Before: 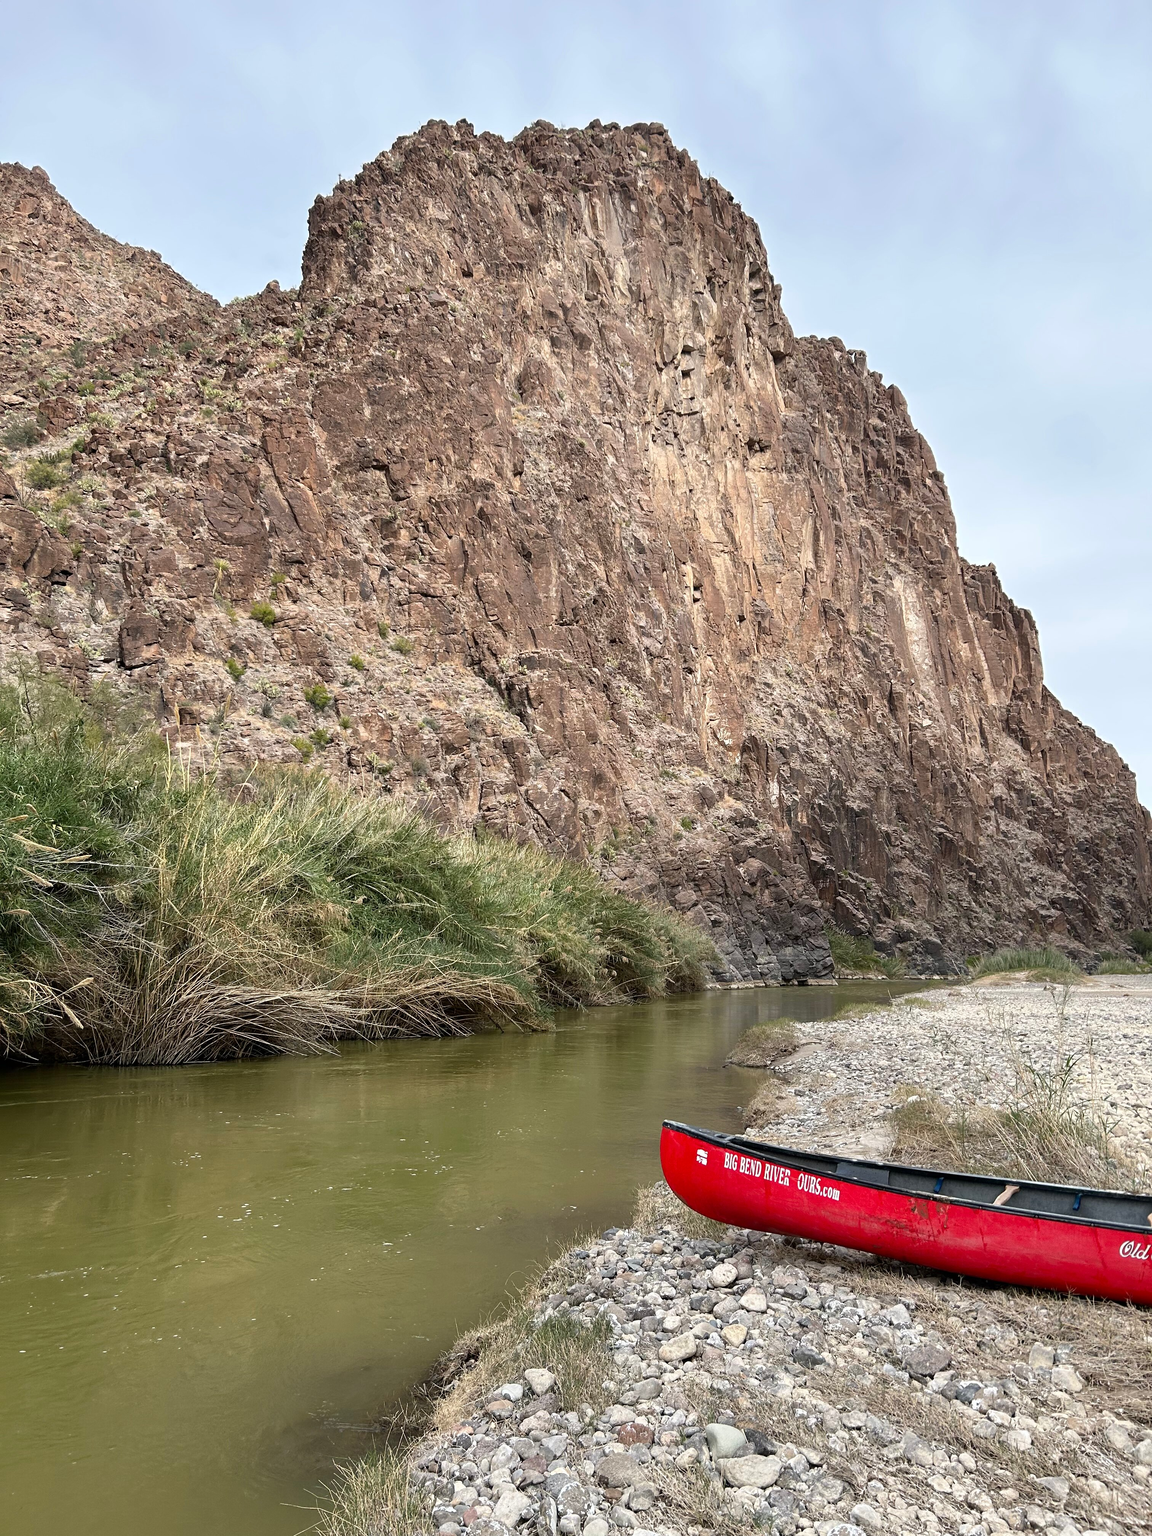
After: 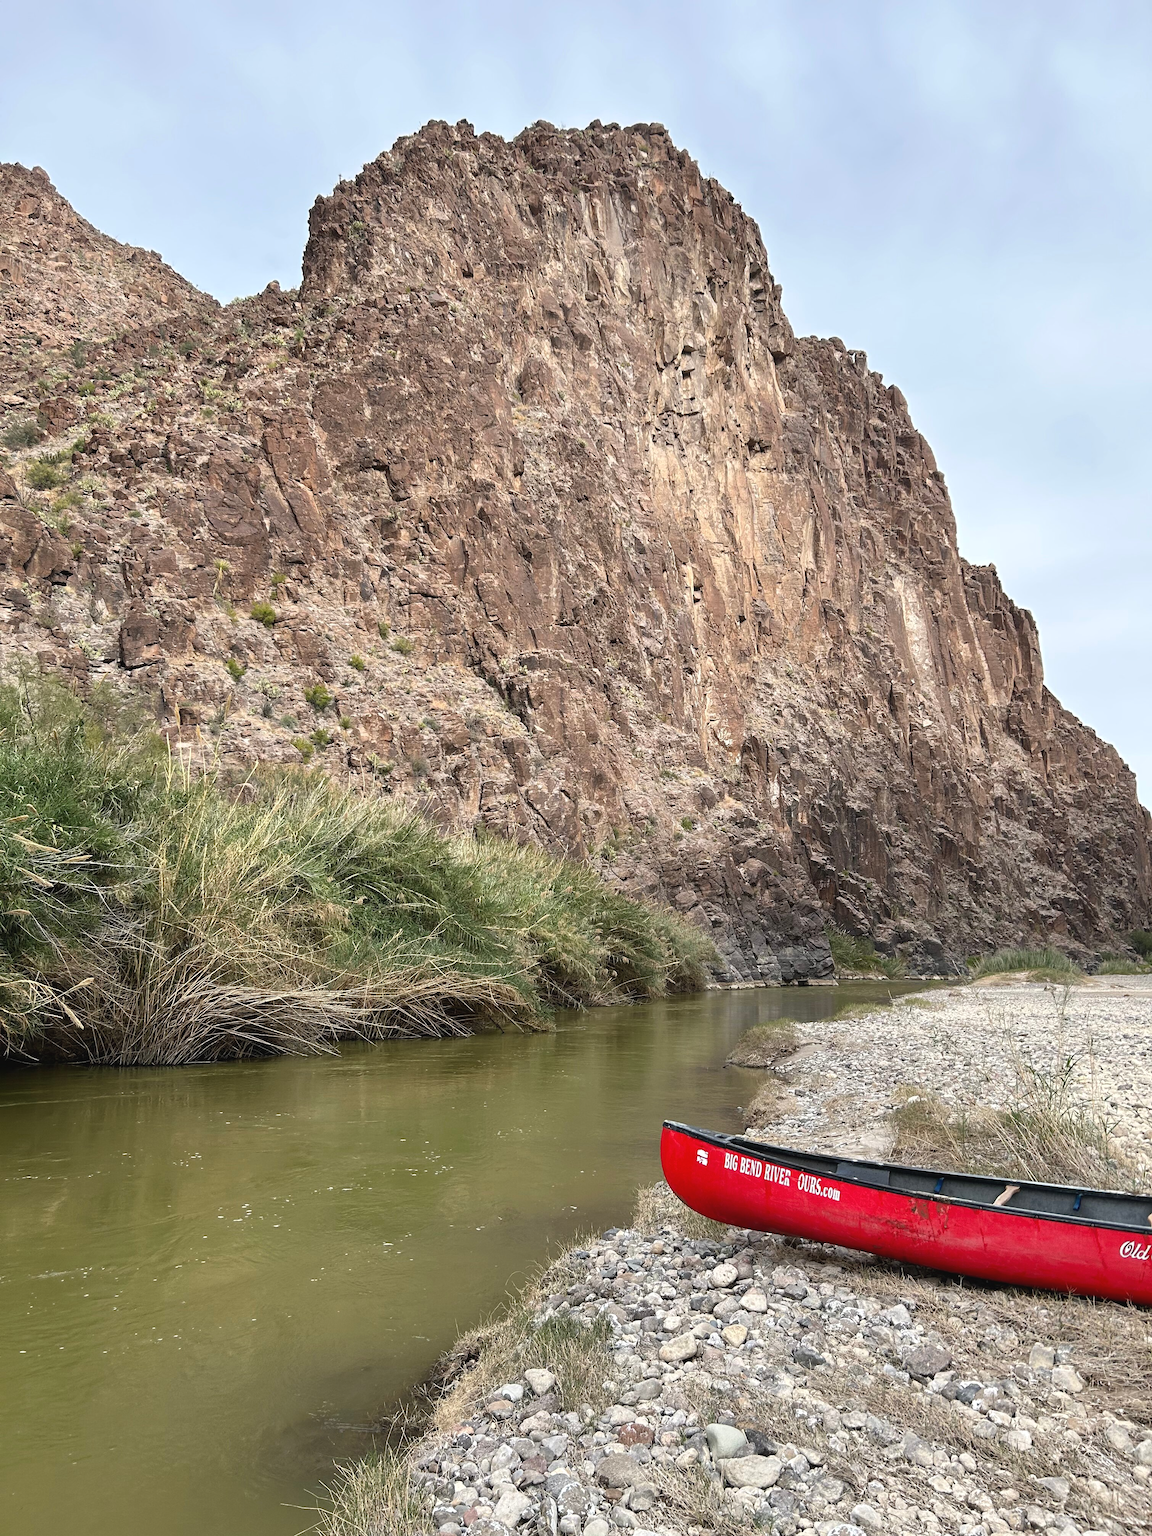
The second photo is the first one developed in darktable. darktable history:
exposure: black level correction -0.003, exposure 0.043 EV, compensate exposure bias true, compensate highlight preservation false
